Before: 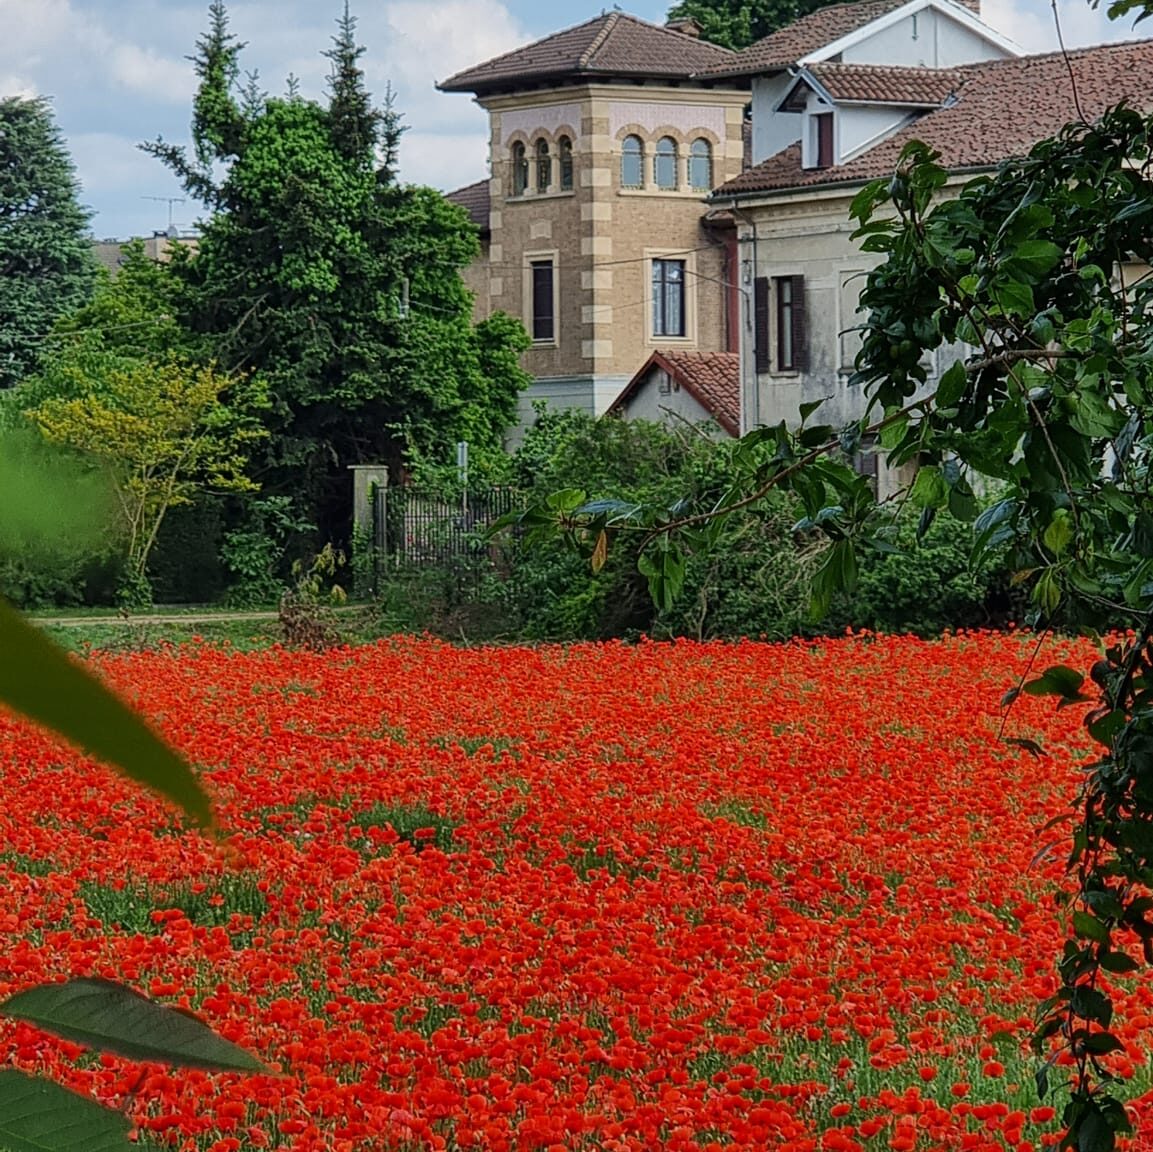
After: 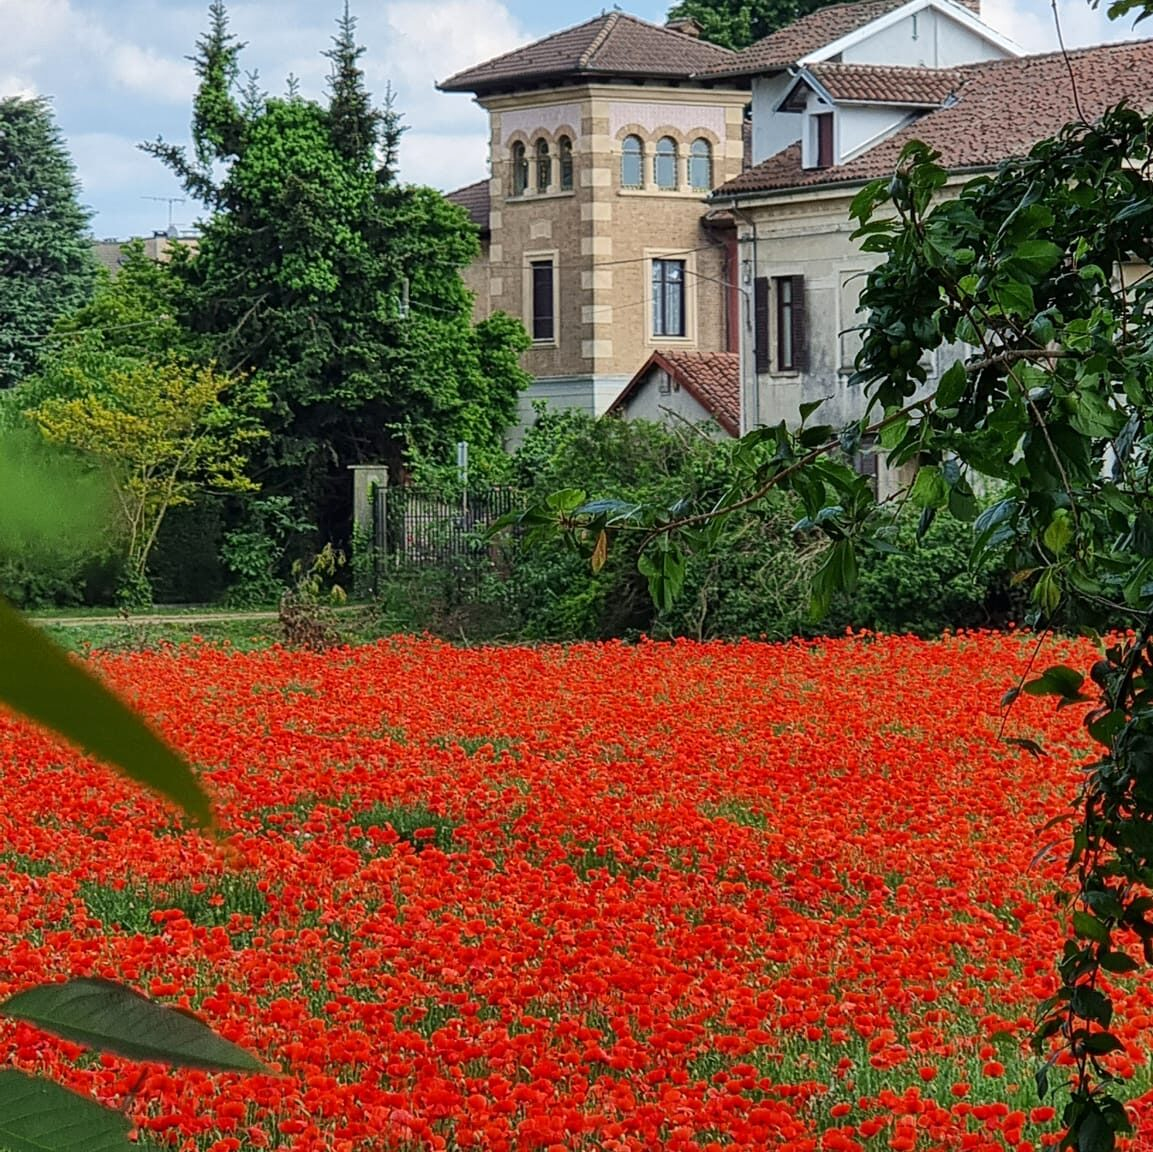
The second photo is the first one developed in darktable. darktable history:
exposure: exposure 0.247 EV, compensate highlight preservation false
